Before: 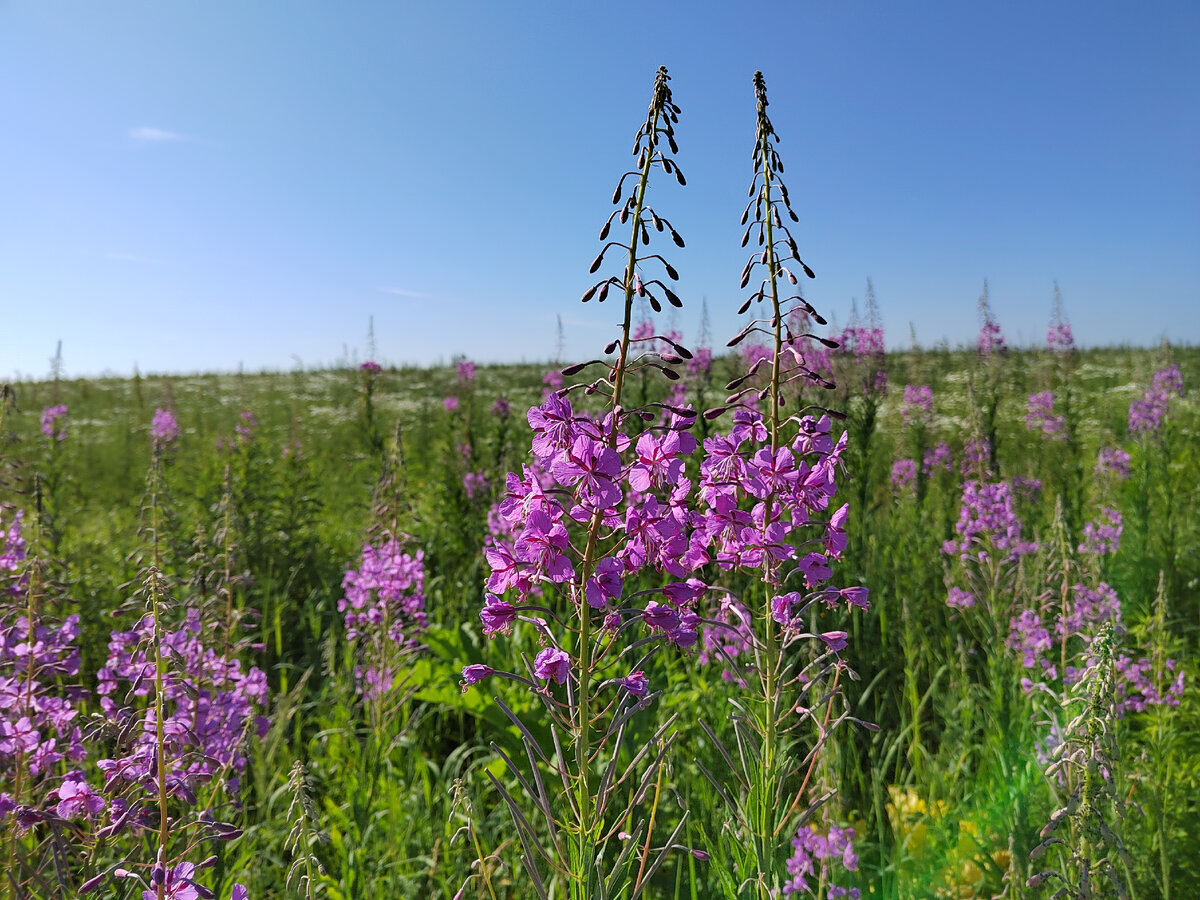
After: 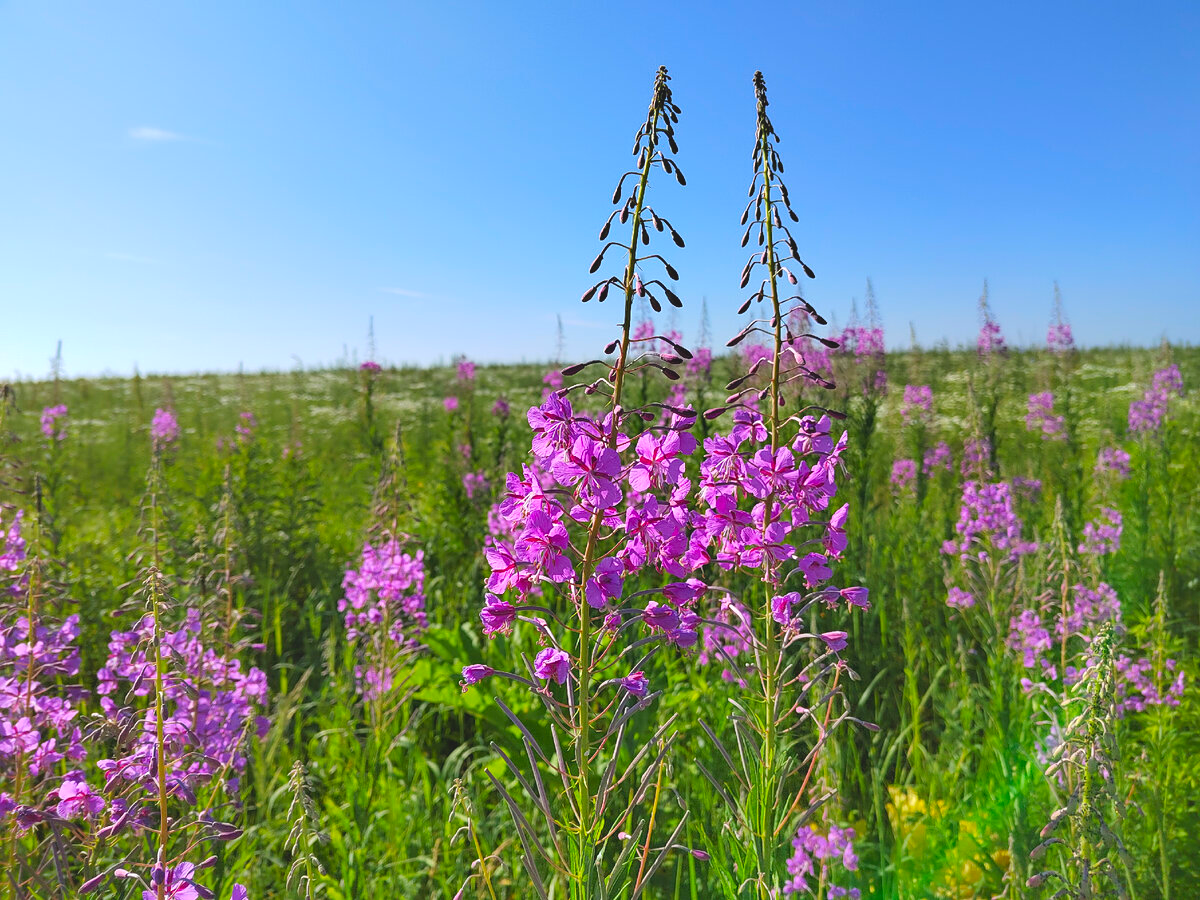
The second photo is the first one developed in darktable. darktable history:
exposure: exposure 0.525 EV, compensate highlight preservation false
contrast brightness saturation: contrast -0.176, saturation 0.187
